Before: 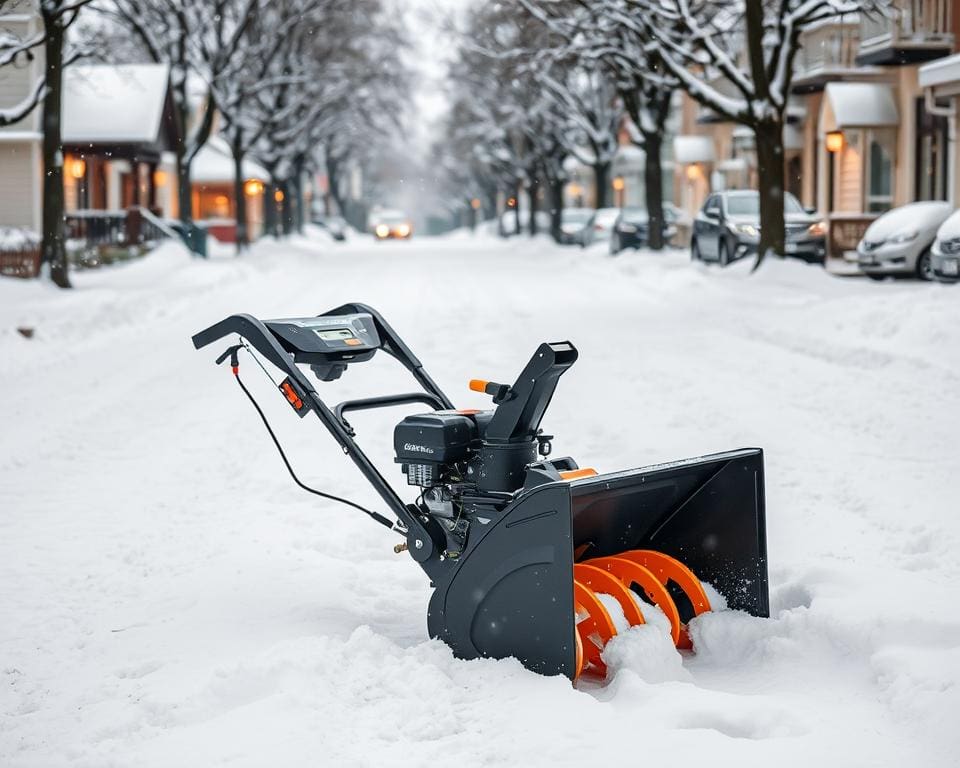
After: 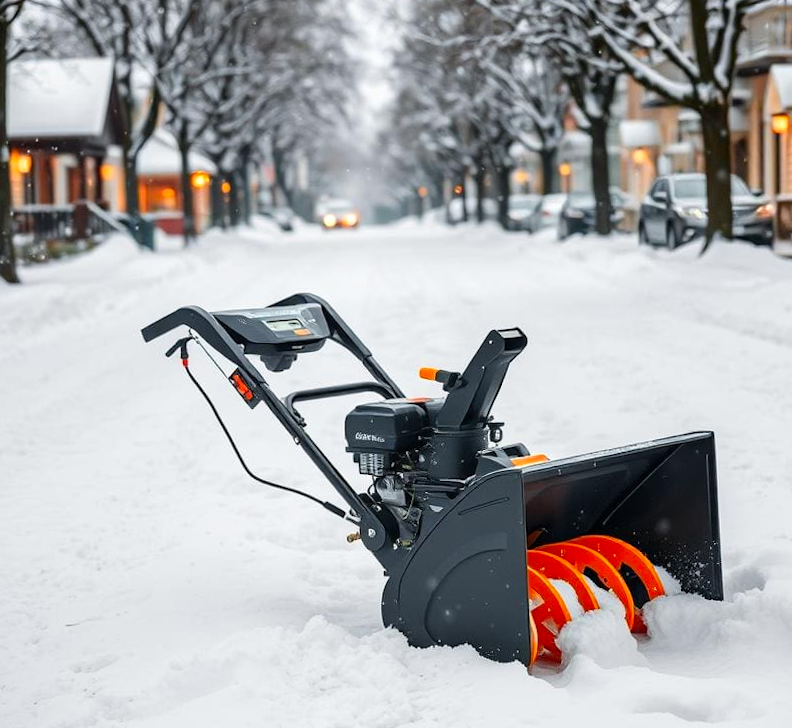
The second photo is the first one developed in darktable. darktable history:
crop and rotate: angle 1°, left 4.281%, top 0.642%, right 11.383%, bottom 2.486%
color zones: curves: ch0 [(0.224, 0.526) (0.75, 0.5)]; ch1 [(0.055, 0.526) (0.224, 0.761) (0.377, 0.526) (0.75, 0.5)]
